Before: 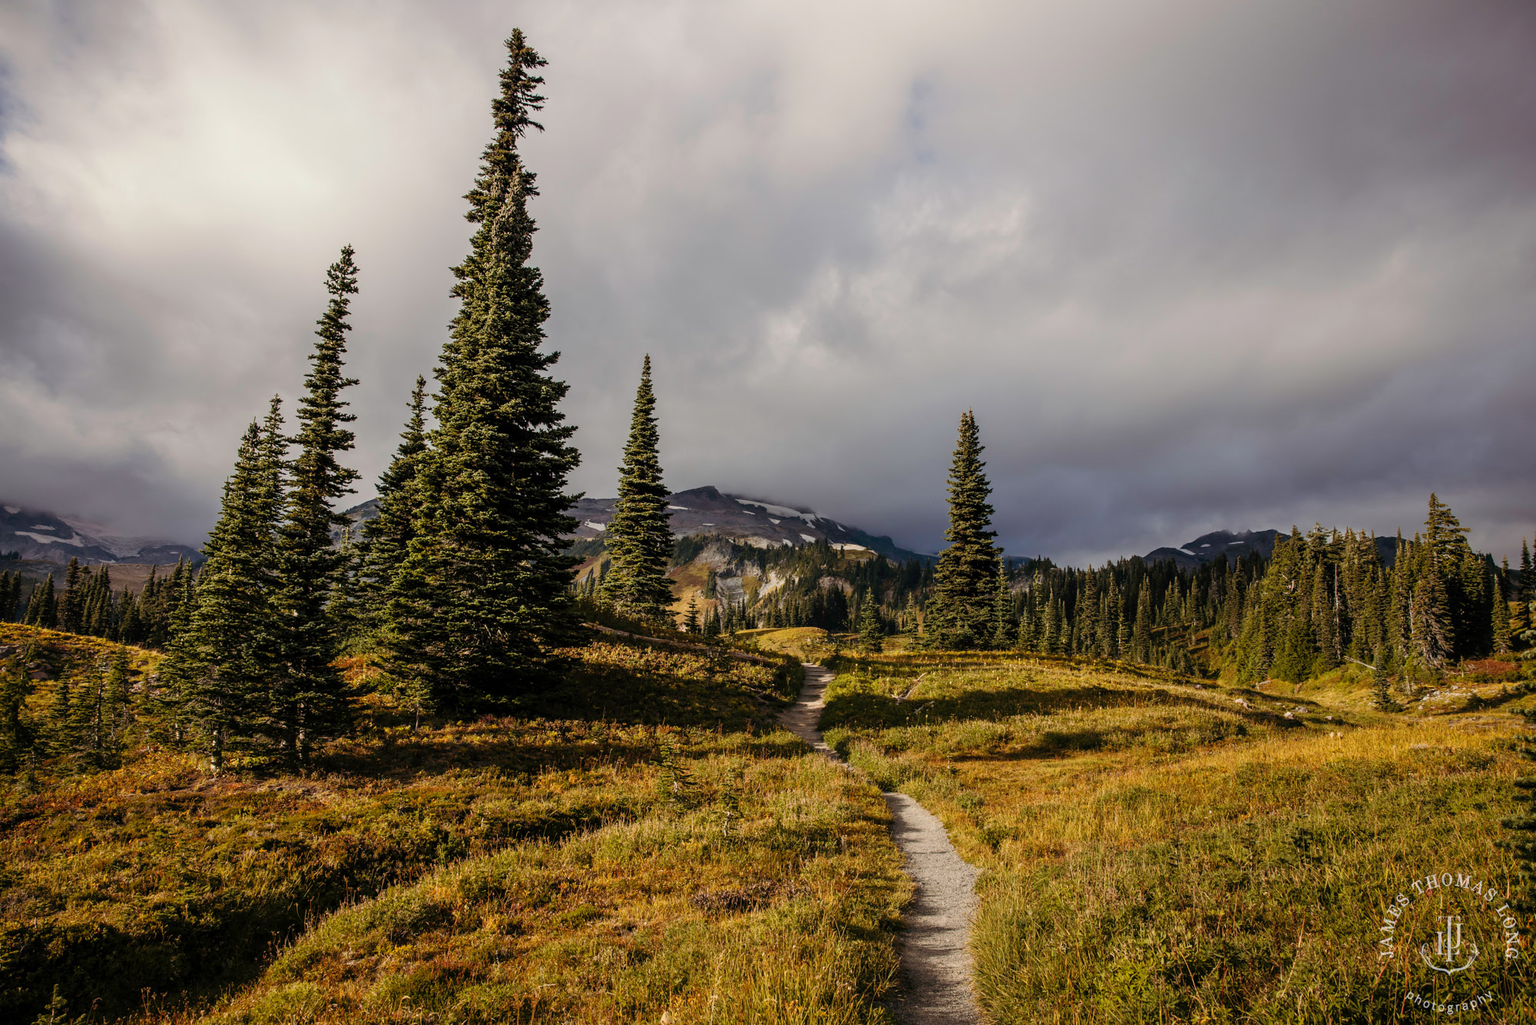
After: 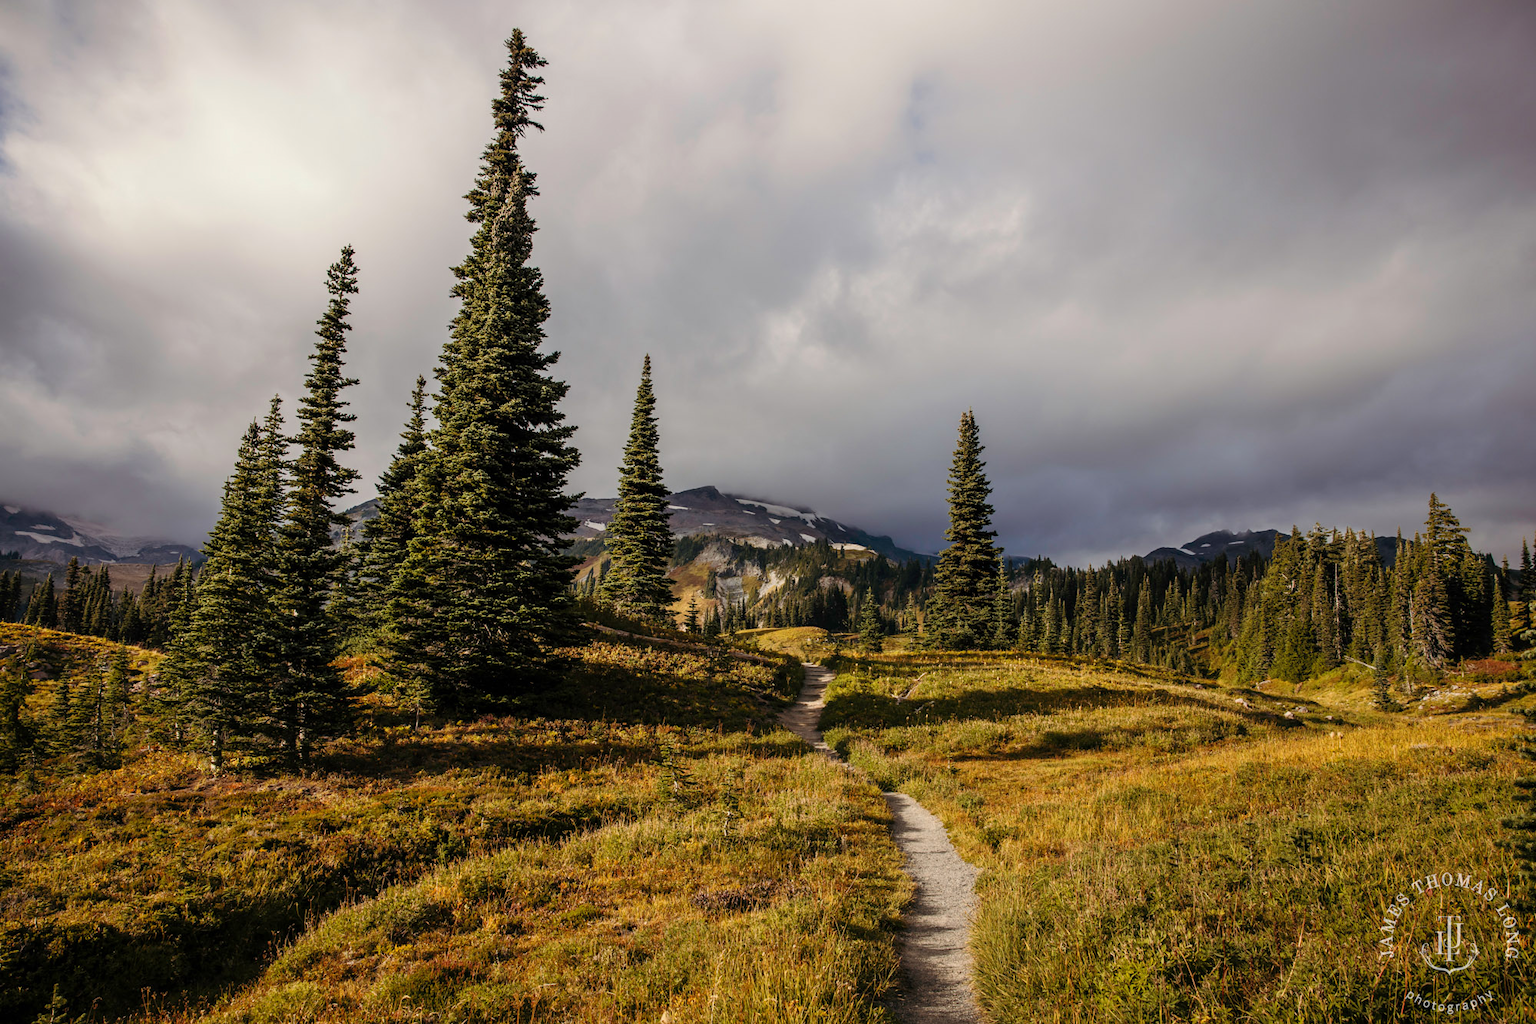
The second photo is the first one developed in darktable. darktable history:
exposure: exposure 0.076 EV, compensate highlight preservation false
